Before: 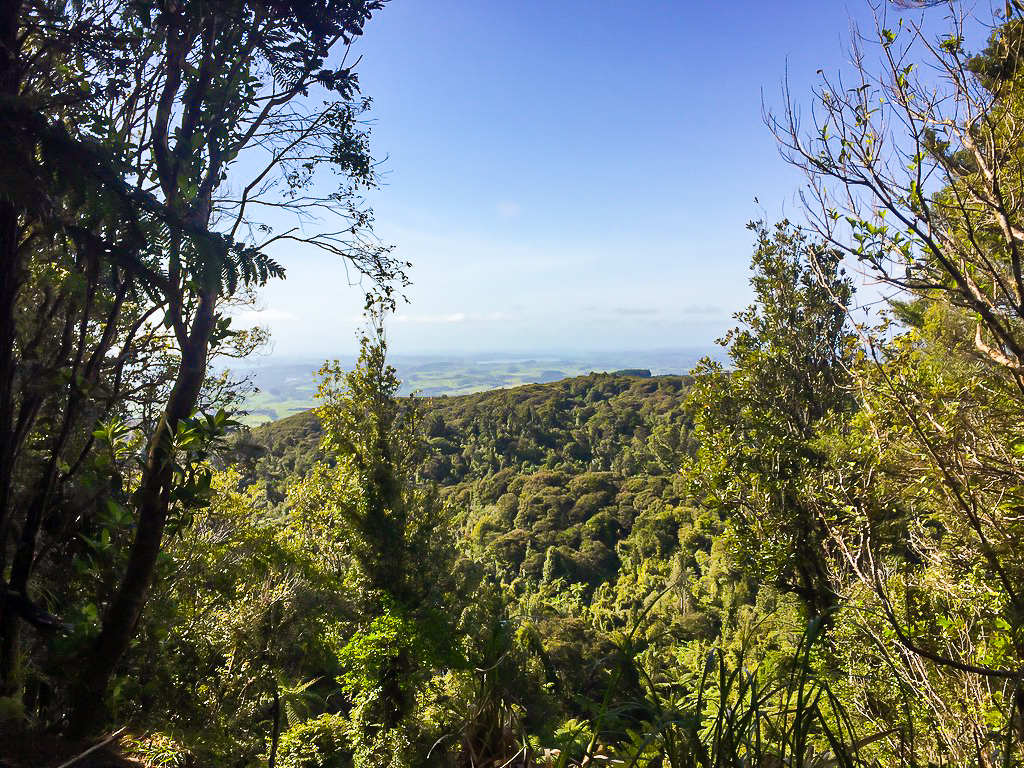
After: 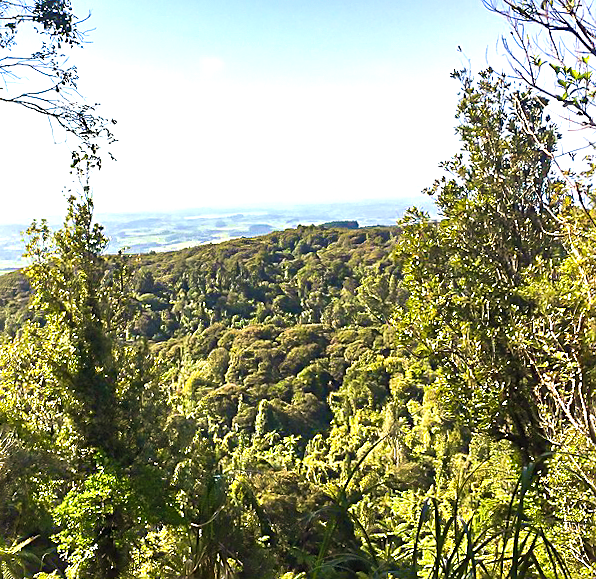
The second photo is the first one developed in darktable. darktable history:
rotate and perspective: rotation -1.42°, crop left 0.016, crop right 0.984, crop top 0.035, crop bottom 0.965
velvia: strength 15%
sharpen: on, module defaults
shadows and highlights: shadows 25, highlights -25
crop and rotate: left 28.256%, top 17.734%, right 12.656%, bottom 3.573%
exposure: exposure 0.785 EV, compensate highlight preservation false
